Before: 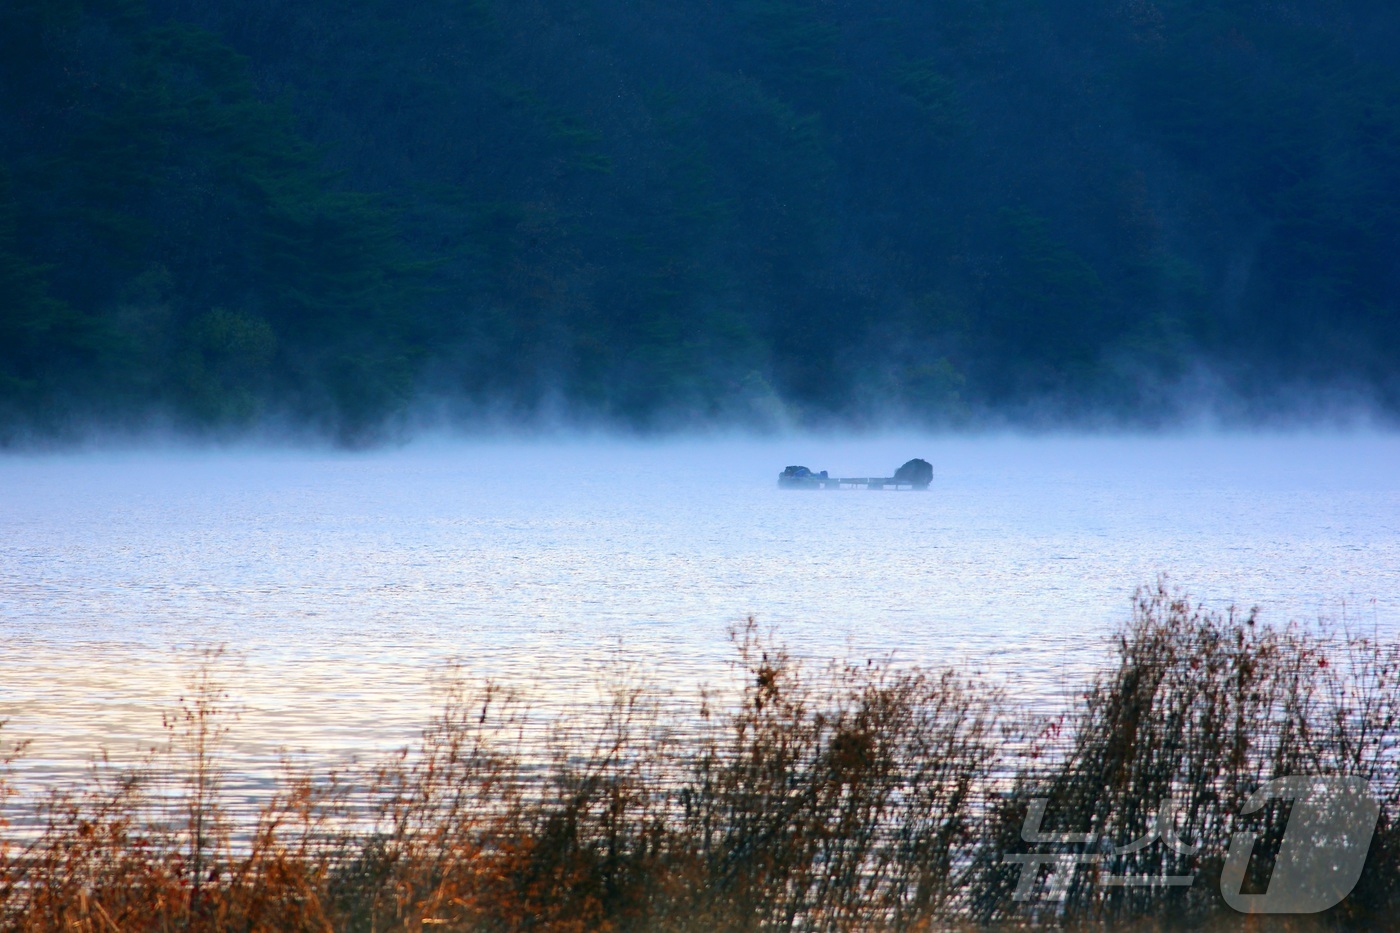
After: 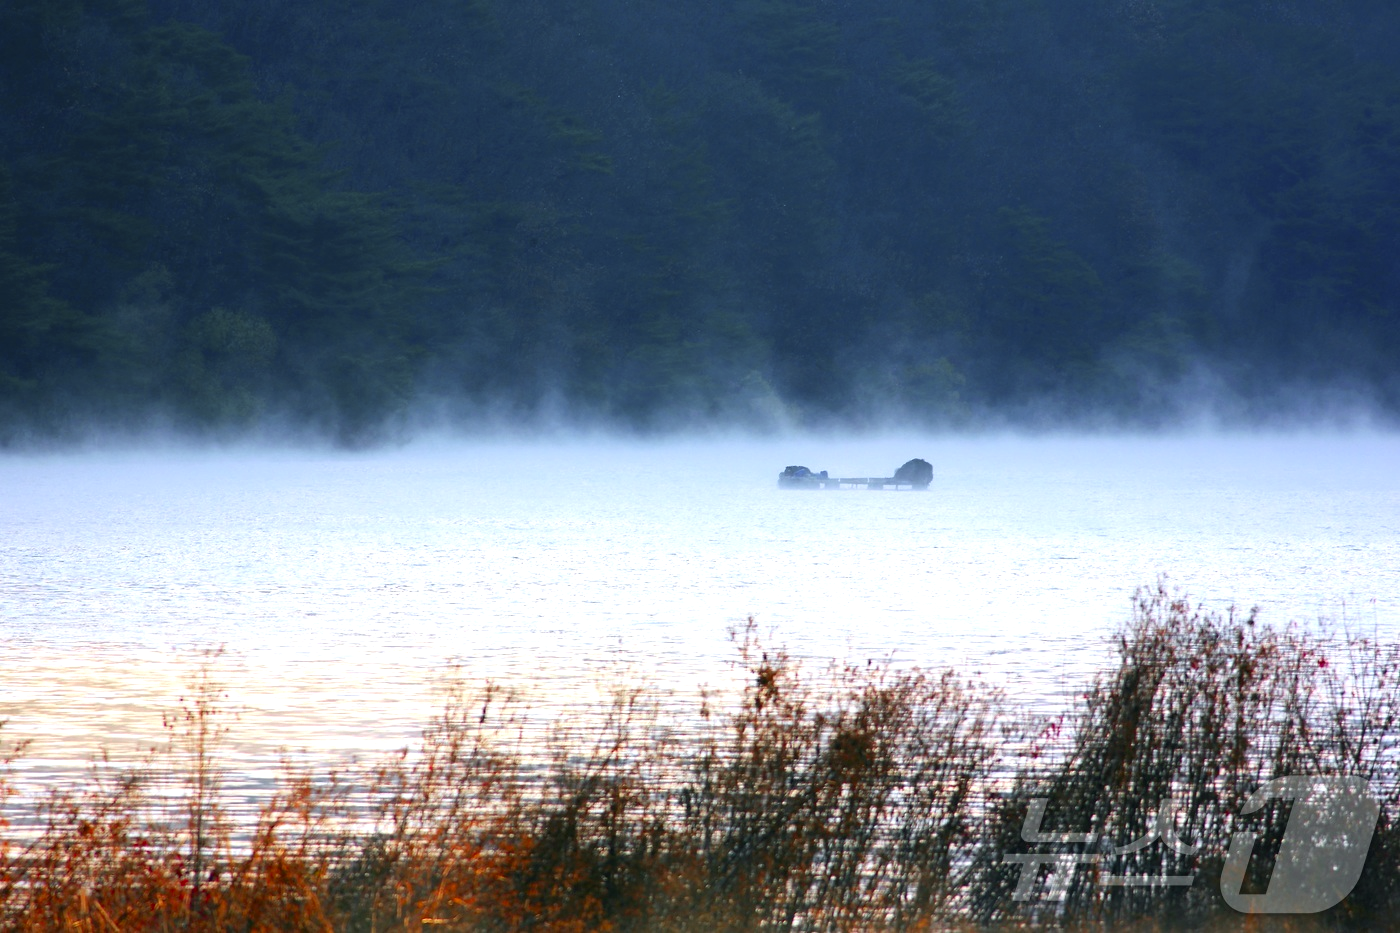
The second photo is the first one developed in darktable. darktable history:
exposure: exposure 0.507 EV, compensate highlight preservation false
color zones: curves: ch0 [(0, 0.48) (0.209, 0.398) (0.305, 0.332) (0.429, 0.493) (0.571, 0.5) (0.714, 0.5) (0.857, 0.5) (1, 0.48)]; ch1 [(0, 0.633) (0.143, 0.586) (0.286, 0.489) (0.429, 0.448) (0.571, 0.31) (0.714, 0.335) (0.857, 0.492) (1, 0.633)]; ch2 [(0, 0.448) (0.143, 0.498) (0.286, 0.5) (0.429, 0.5) (0.571, 0.5) (0.714, 0.5) (0.857, 0.5) (1, 0.448)]
